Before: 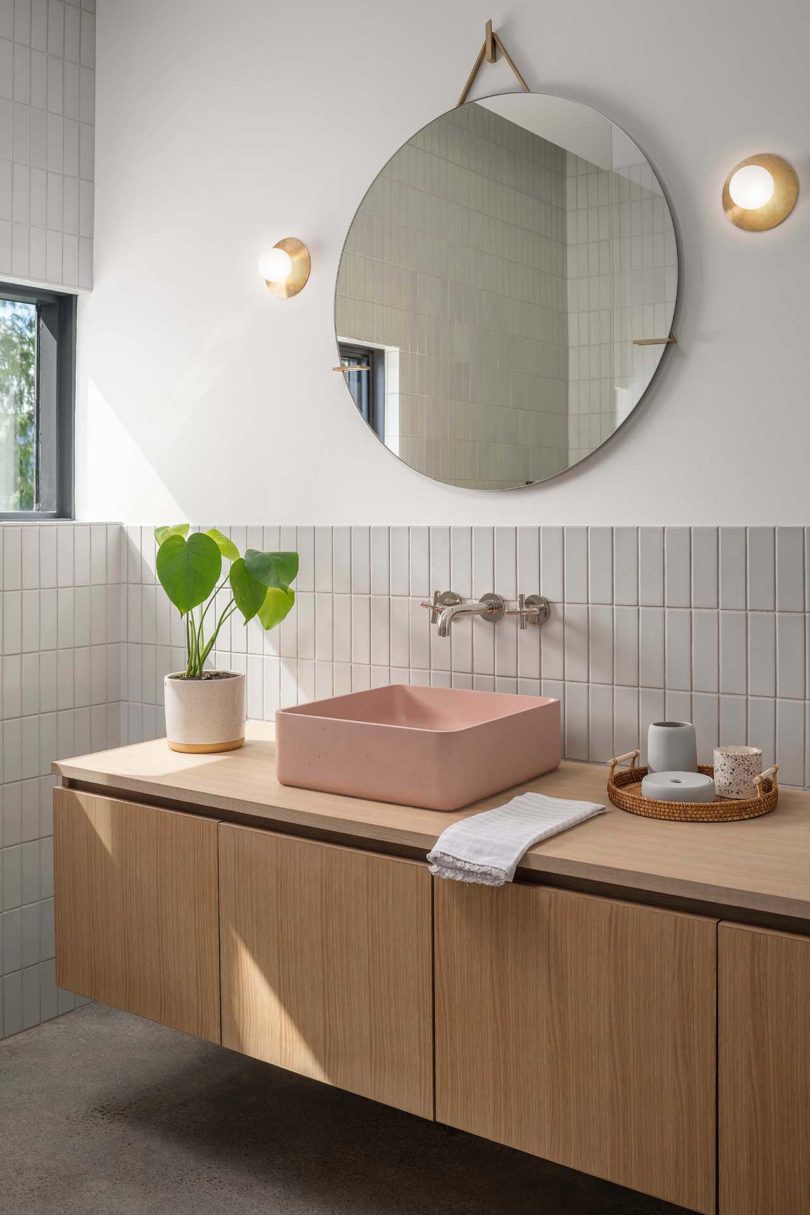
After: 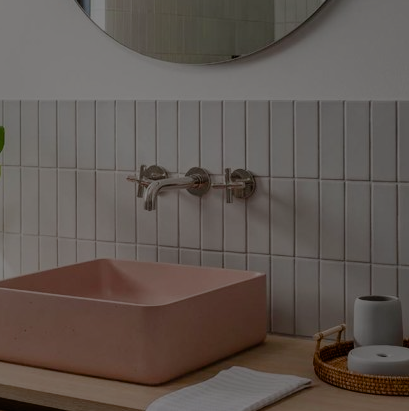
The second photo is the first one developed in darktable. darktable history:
crop: left 36.355%, top 35.126%, right 13.113%, bottom 30.986%
tone equalizer: mask exposure compensation -0.49 EV
color balance rgb: global offset › luminance 0.709%, linear chroma grading › global chroma 0.557%, perceptual saturation grading › global saturation 44.792%, perceptual saturation grading › highlights -50.164%, perceptual saturation grading › shadows 30.043%, perceptual brilliance grading › global brilliance -47.977%, contrast 15.253%
filmic rgb: black relative exposure -7.65 EV, white relative exposure 4.56 EV, hardness 3.61, iterations of high-quality reconstruction 0
